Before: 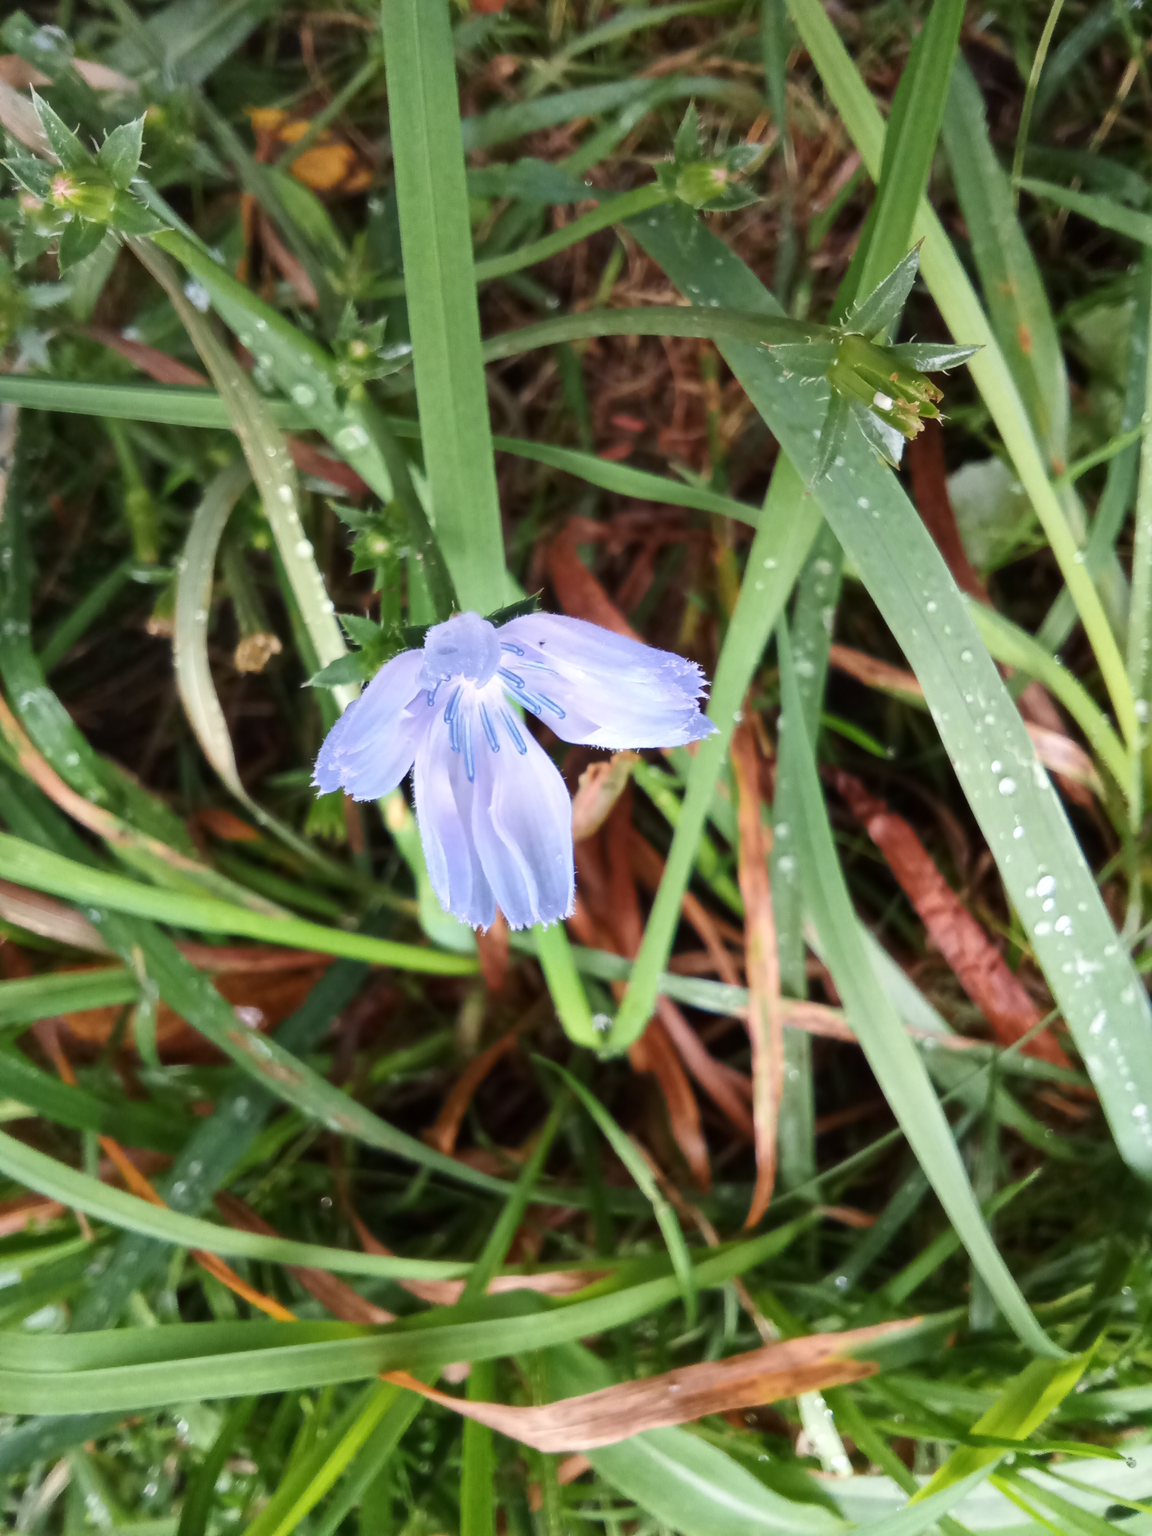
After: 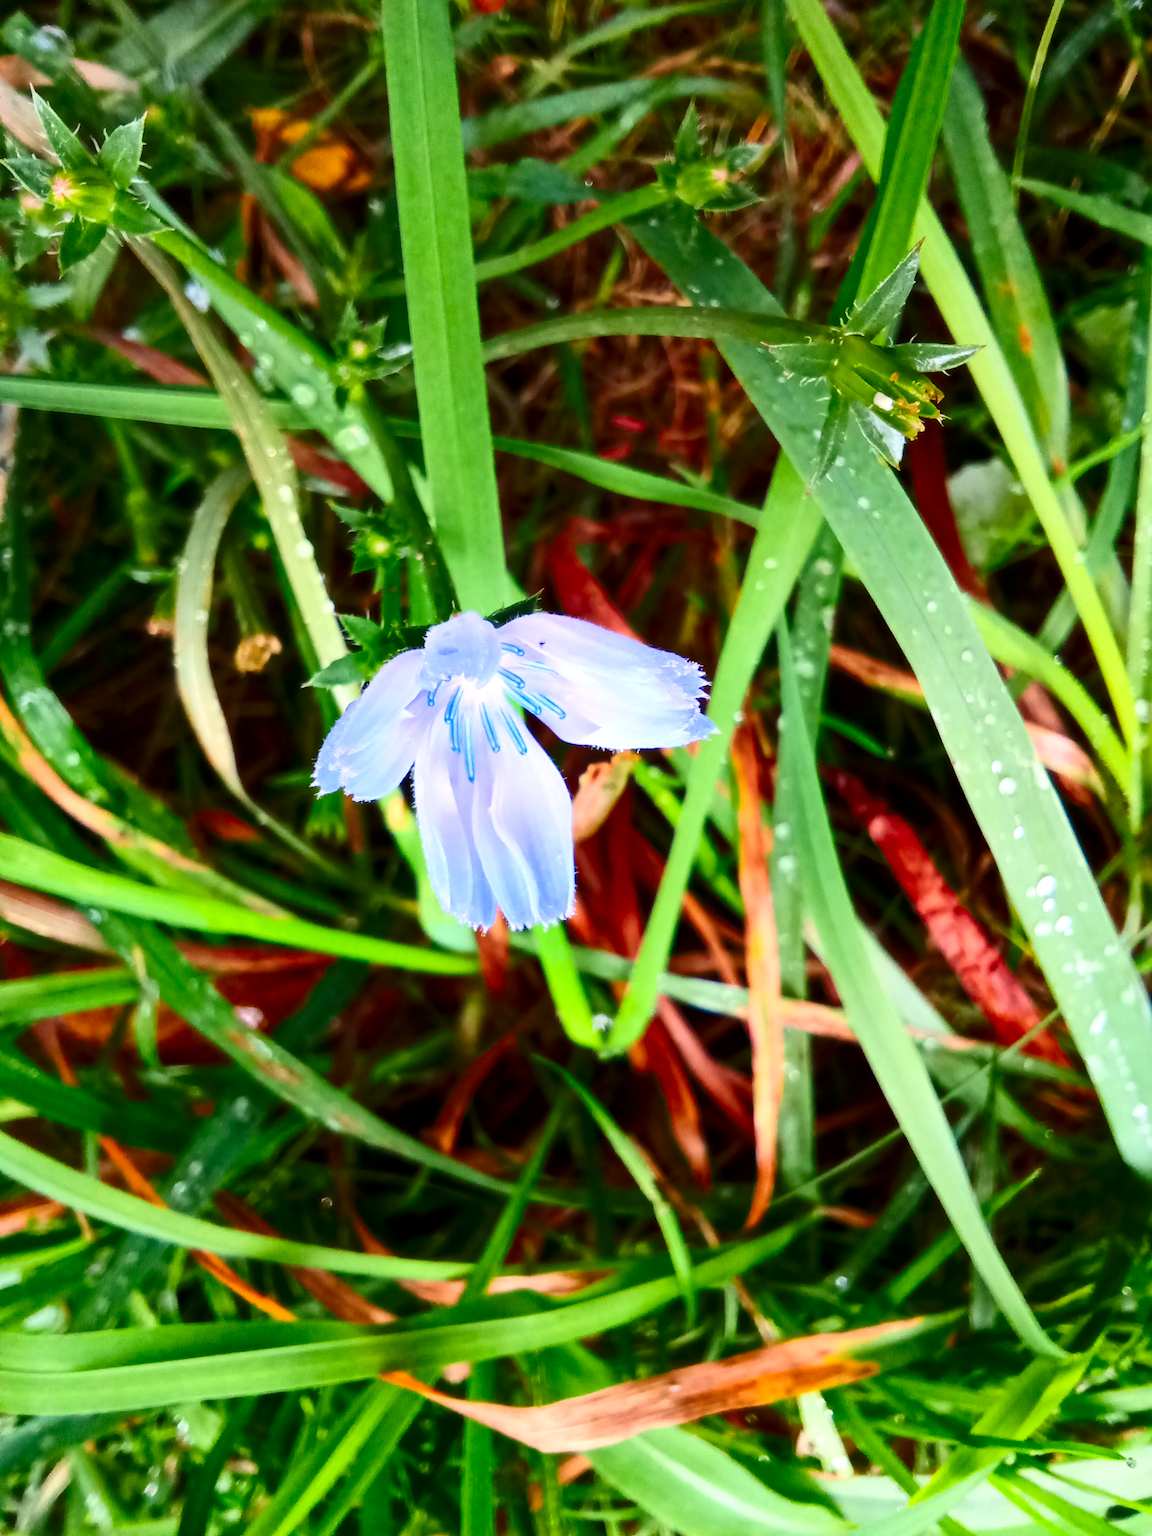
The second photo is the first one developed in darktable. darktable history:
local contrast: highlights 100%, shadows 100%, detail 120%, midtone range 0.2
contrast brightness saturation: contrast 0.26, brightness 0.02, saturation 0.87
